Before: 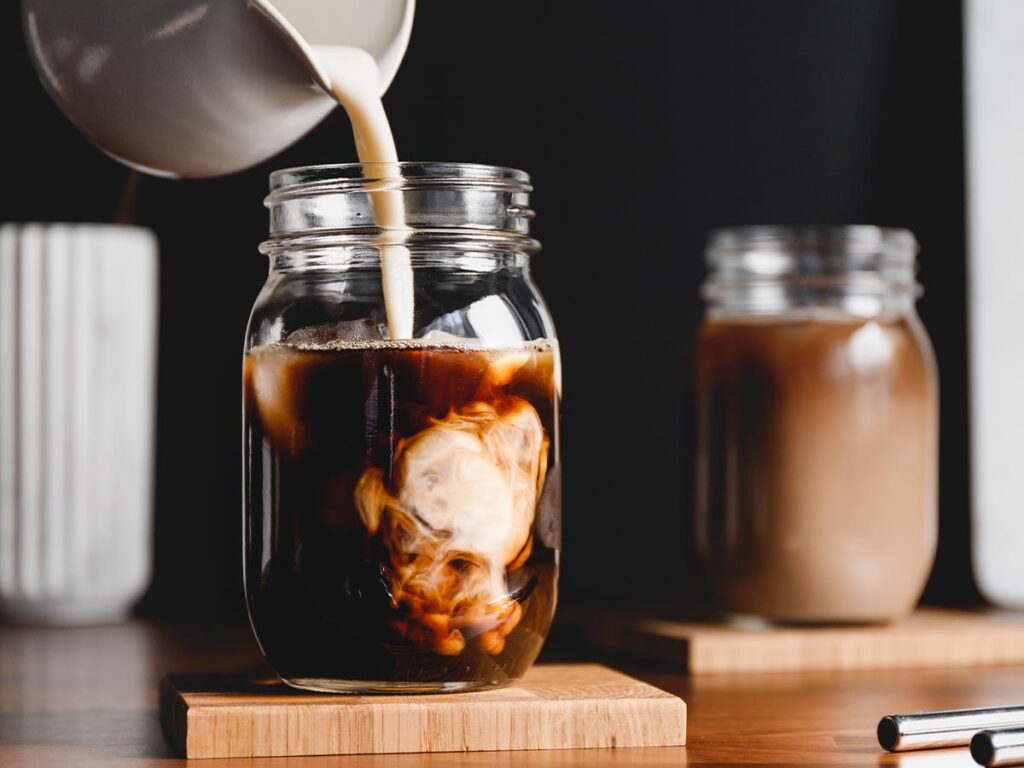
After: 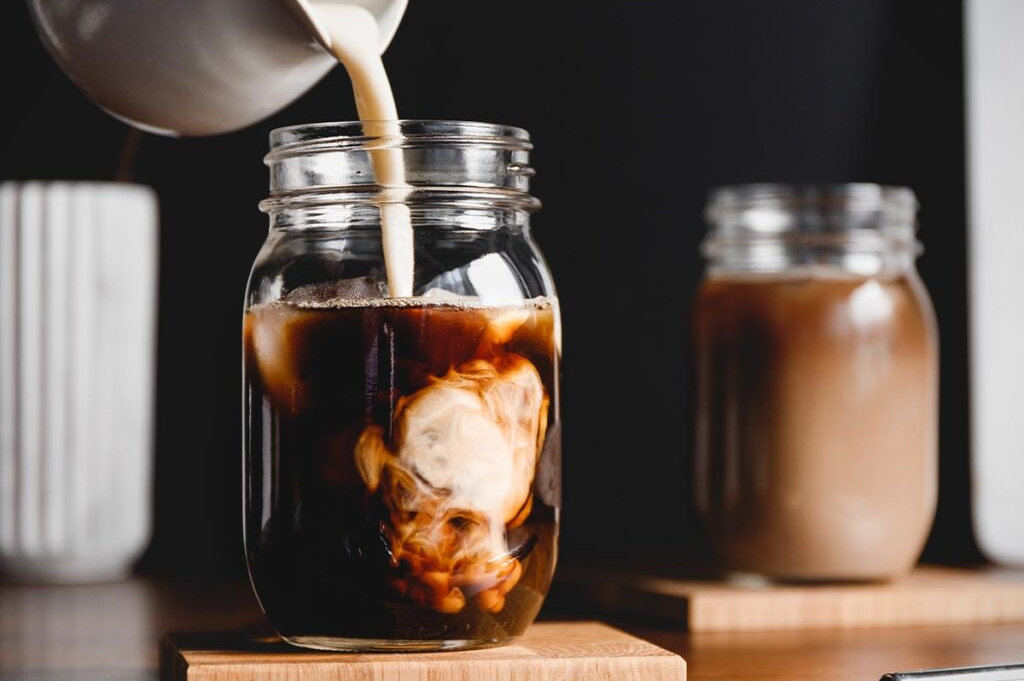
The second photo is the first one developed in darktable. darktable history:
crop and rotate: top 5.541%, bottom 5.774%
tone equalizer: on, module defaults
vignetting: fall-off start 100.14%, fall-off radius 71.13%, brightness -0.463, saturation -0.29, center (-0.031, -0.041), width/height ratio 1.173
levels: mode automatic, levels [0.016, 0.5, 0.996]
